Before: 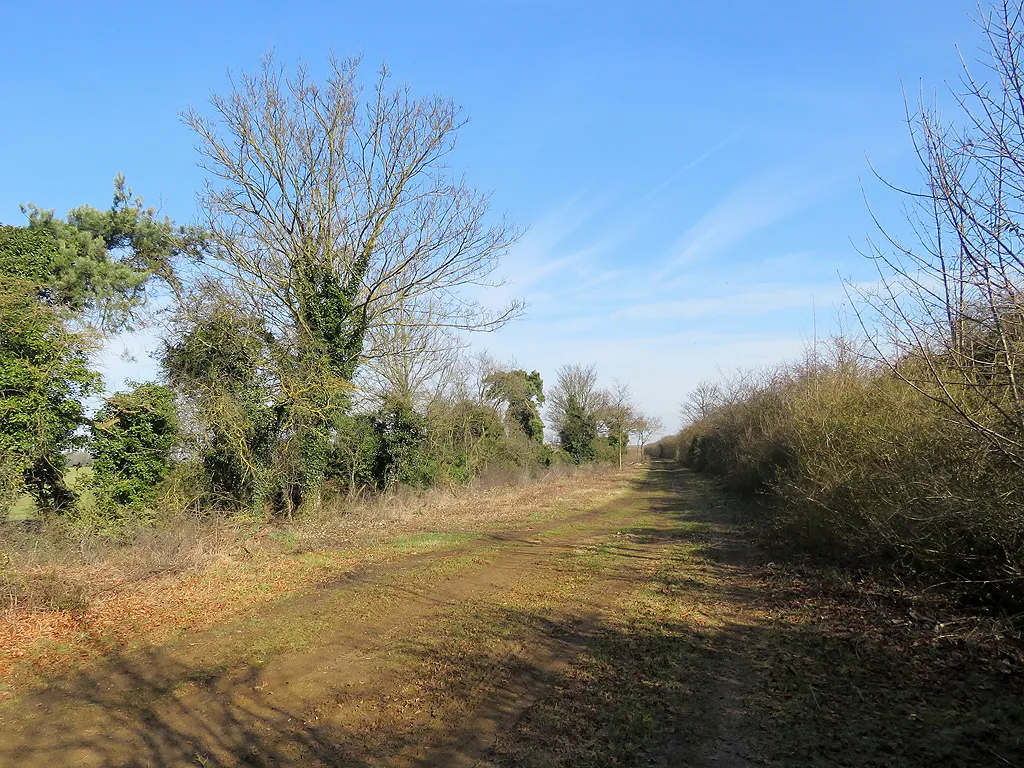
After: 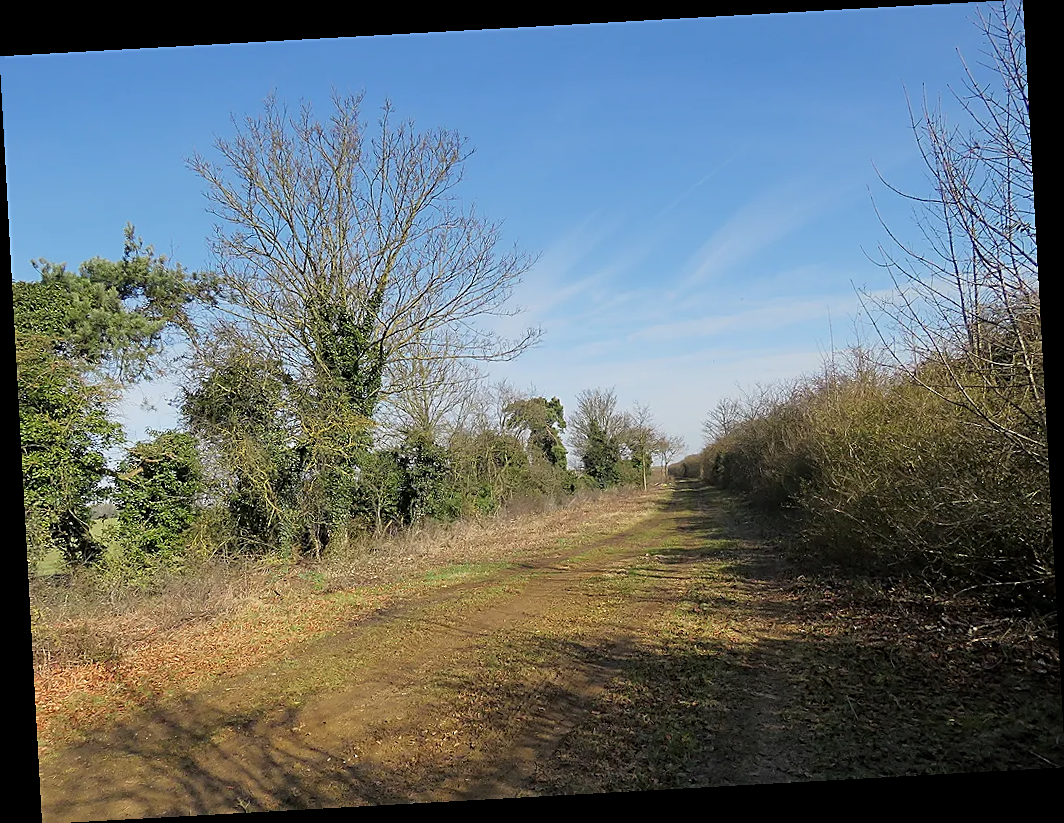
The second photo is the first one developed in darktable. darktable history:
sharpen: on, module defaults
graduated density: on, module defaults
rotate and perspective: rotation -3.18°, automatic cropping off
